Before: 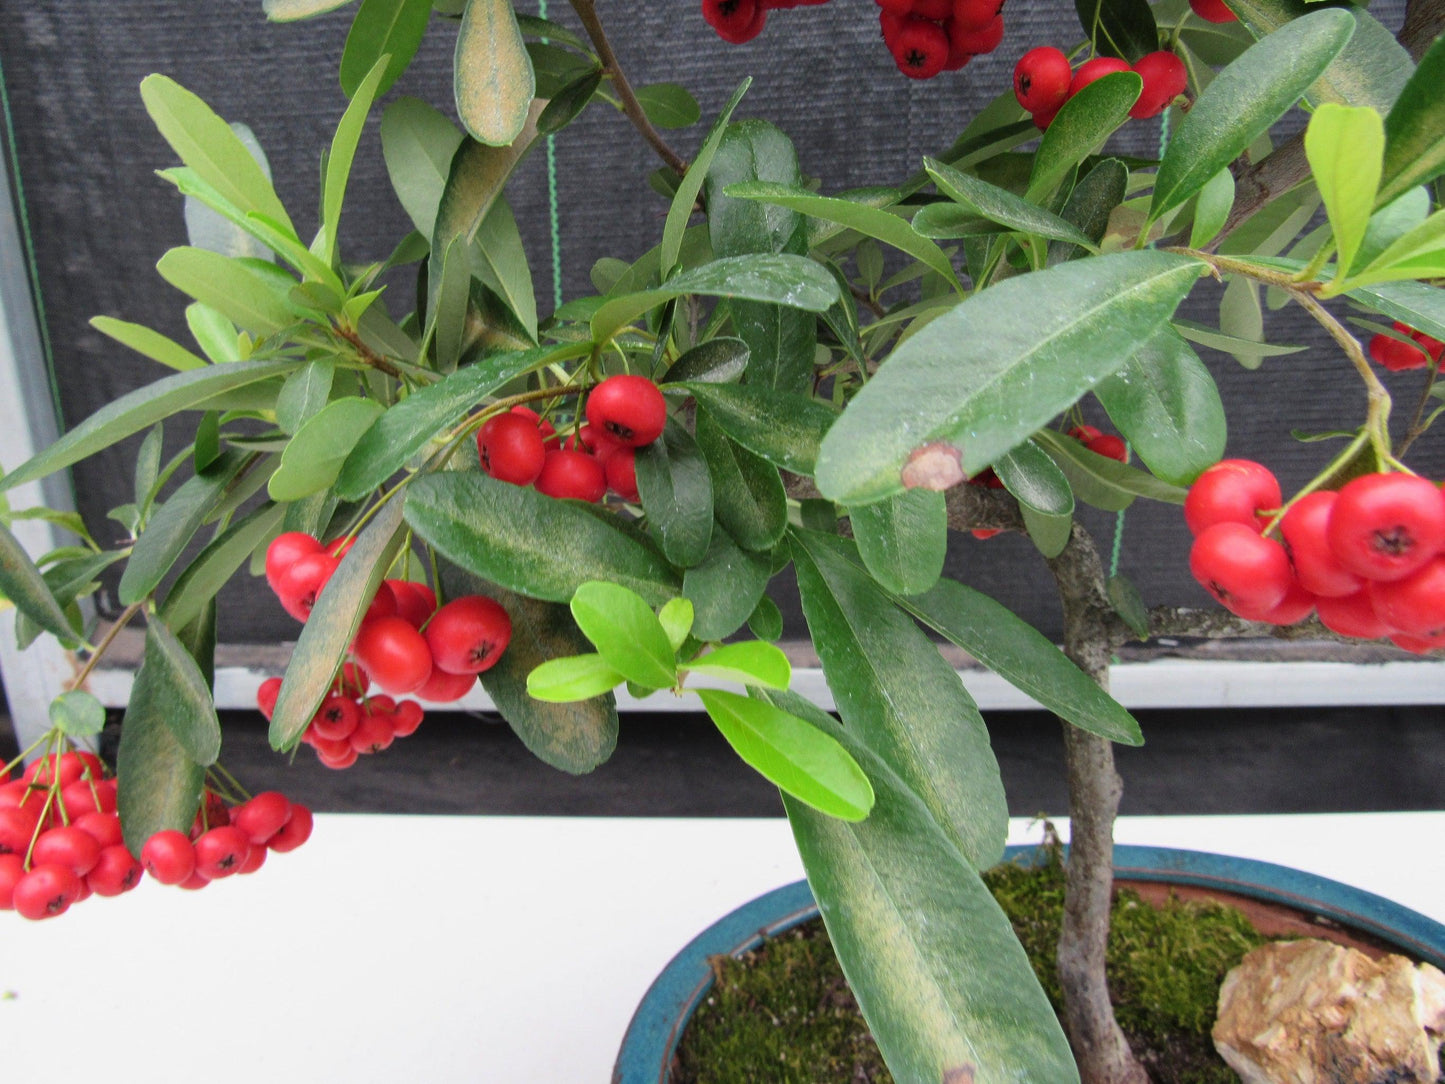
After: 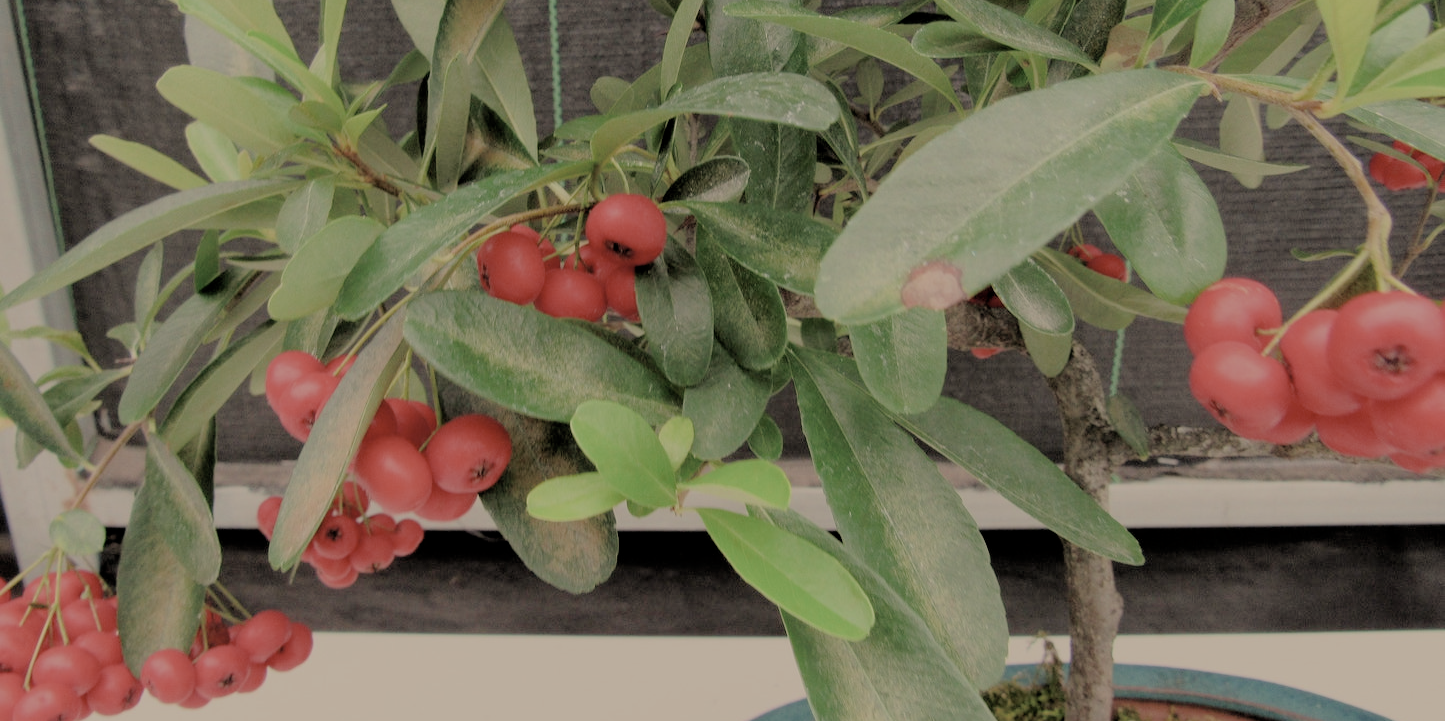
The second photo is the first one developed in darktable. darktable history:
white balance: red 1.138, green 0.996, blue 0.812
contrast brightness saturation: contrast 0.1, saturation -0.3
crop: top 16.727%, bottom 16.727%
filmic rgb: black relative exposure -4.42 EV, white relative exposure 6.58 EV, hardness 1.85, contrast 0.5
